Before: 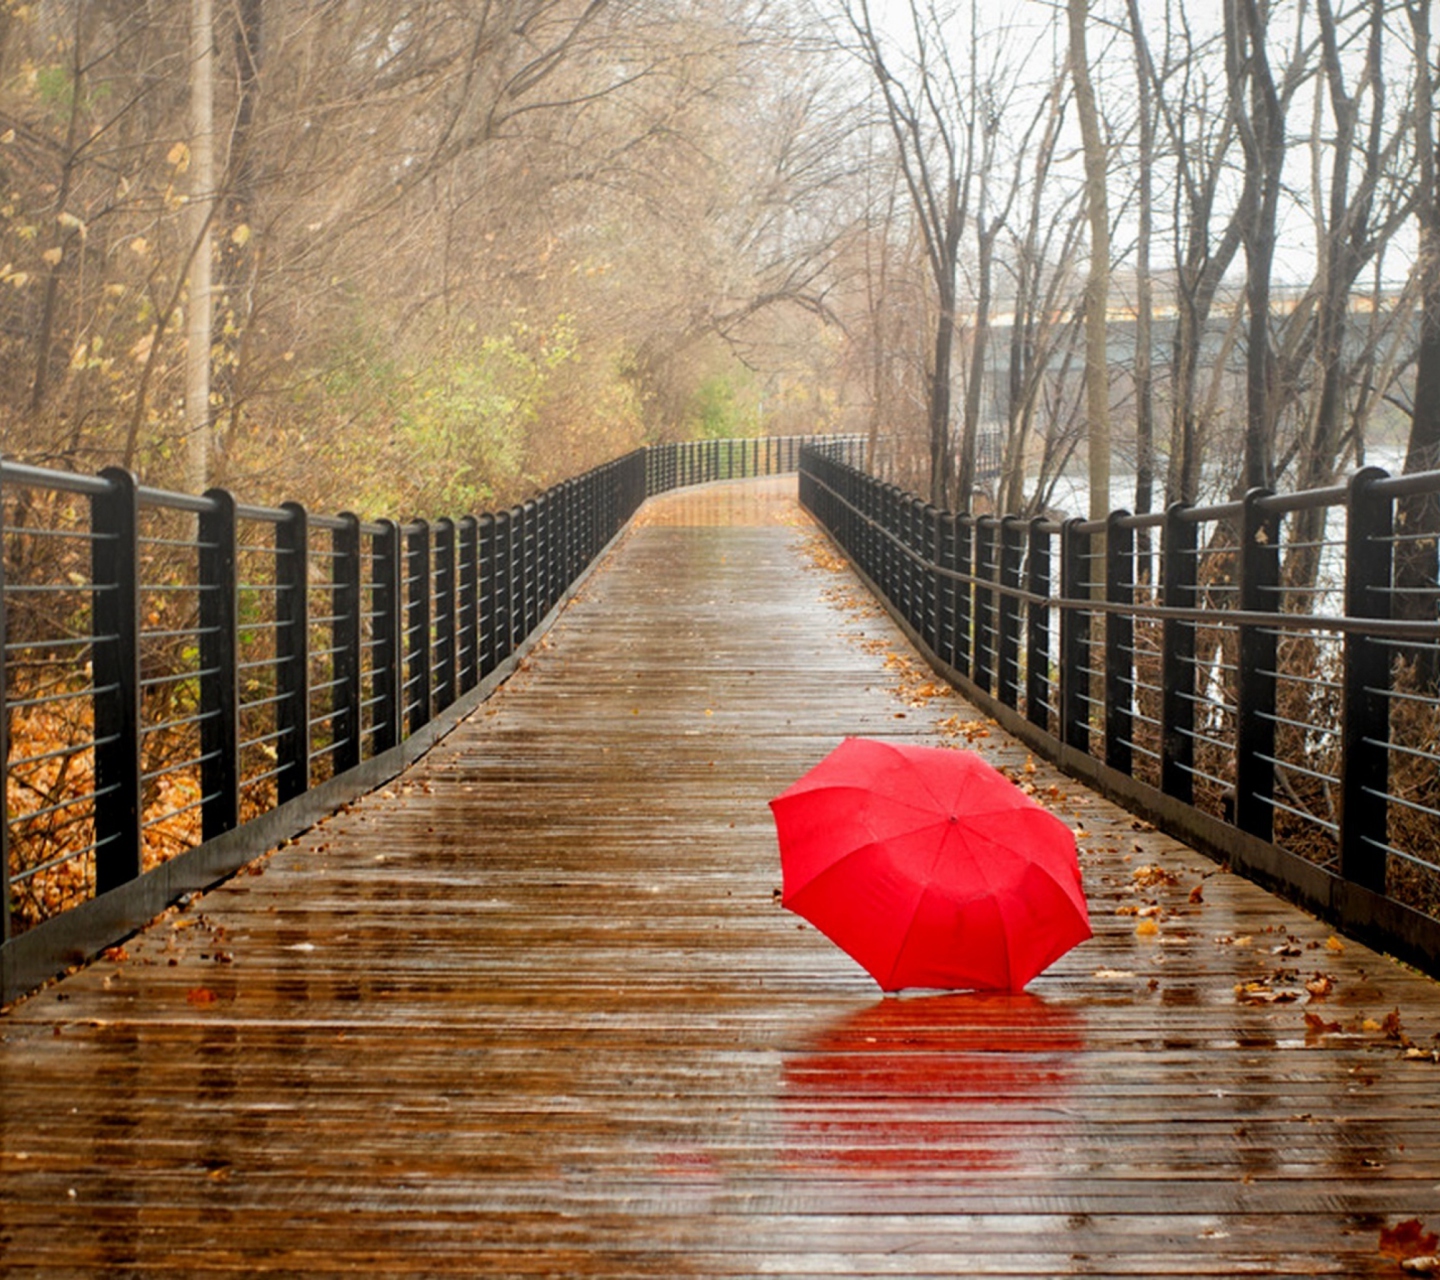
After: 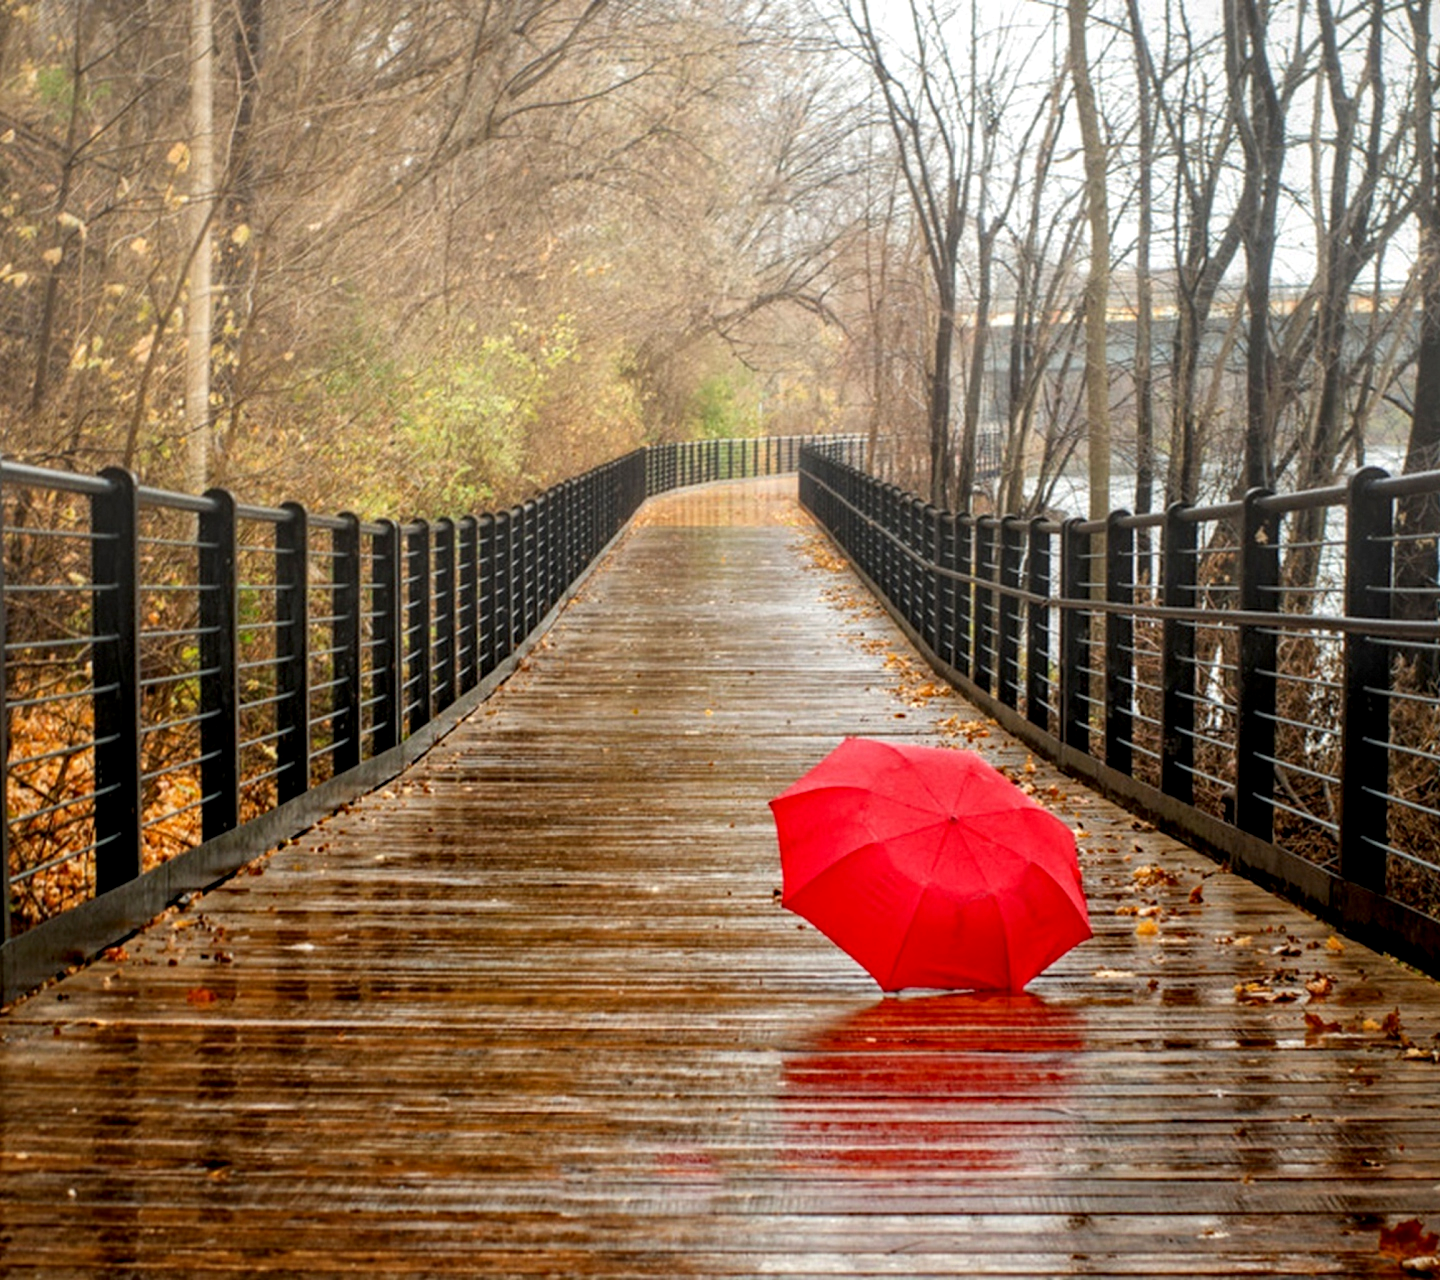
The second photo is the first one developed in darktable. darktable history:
haze removal: compatibility mode true, adaptive false
local contrast: detail 130%
